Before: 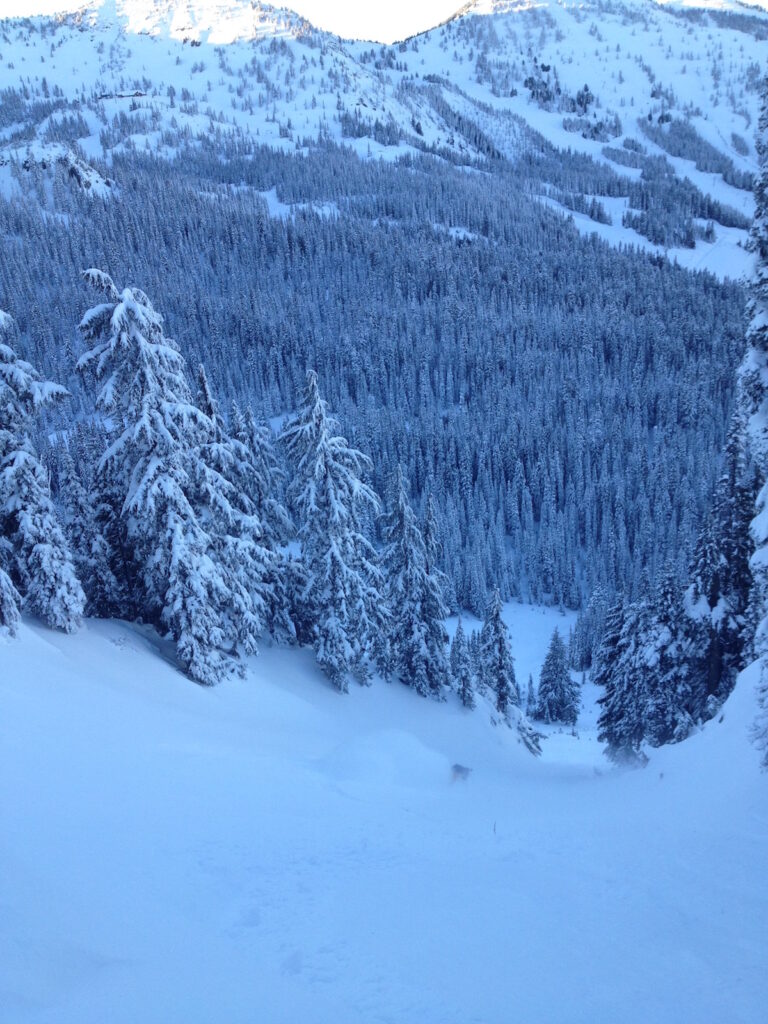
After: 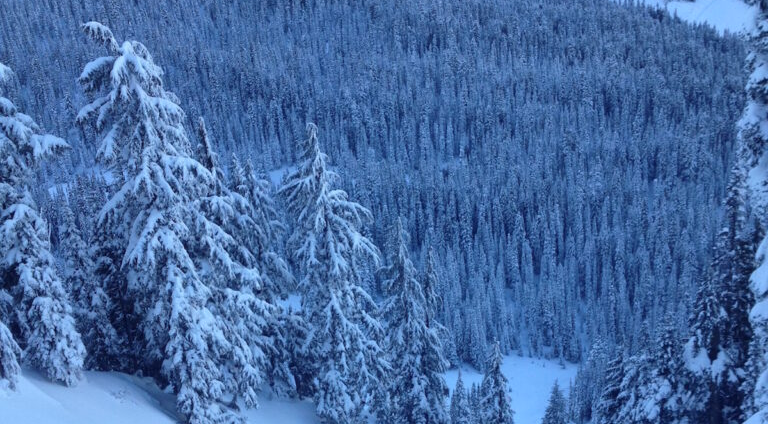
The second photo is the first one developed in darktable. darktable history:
tone equalizer: on, module defaults
crop and rotate: top 24.131%, bottom 34.434%
